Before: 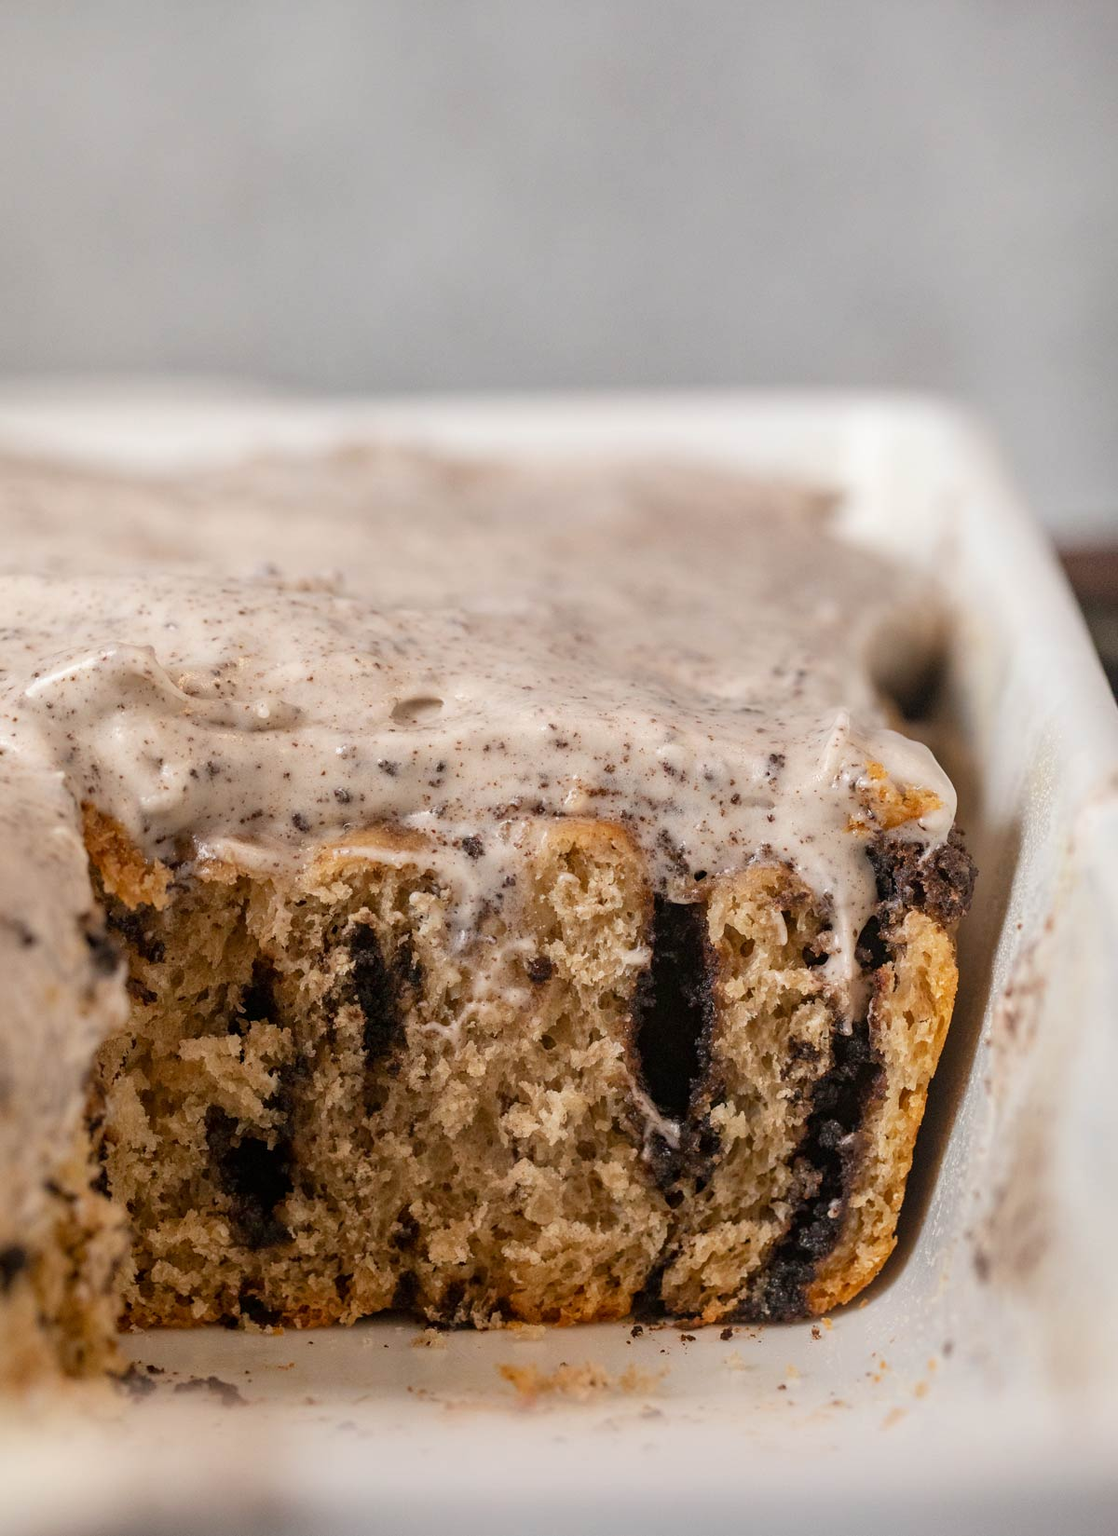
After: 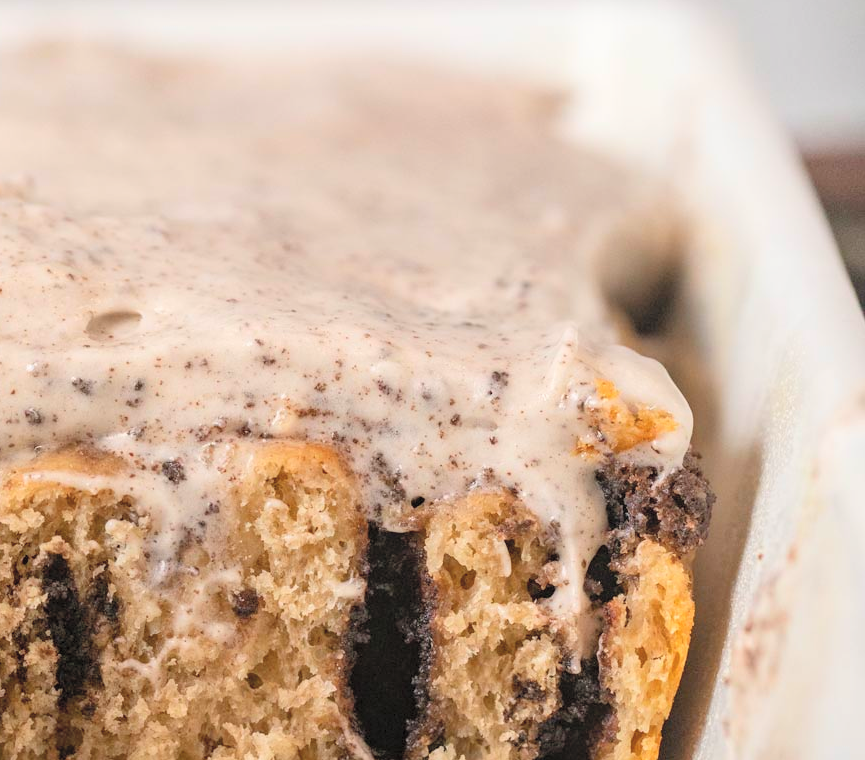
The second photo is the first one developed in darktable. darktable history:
crop and rotate: left 27.904%, top 26.659%, bottom 27.216%
contrast brightness saturation: contrast 0.102, brightness 0.297, saturation 0.141
tone equalizer: on, module defaults
